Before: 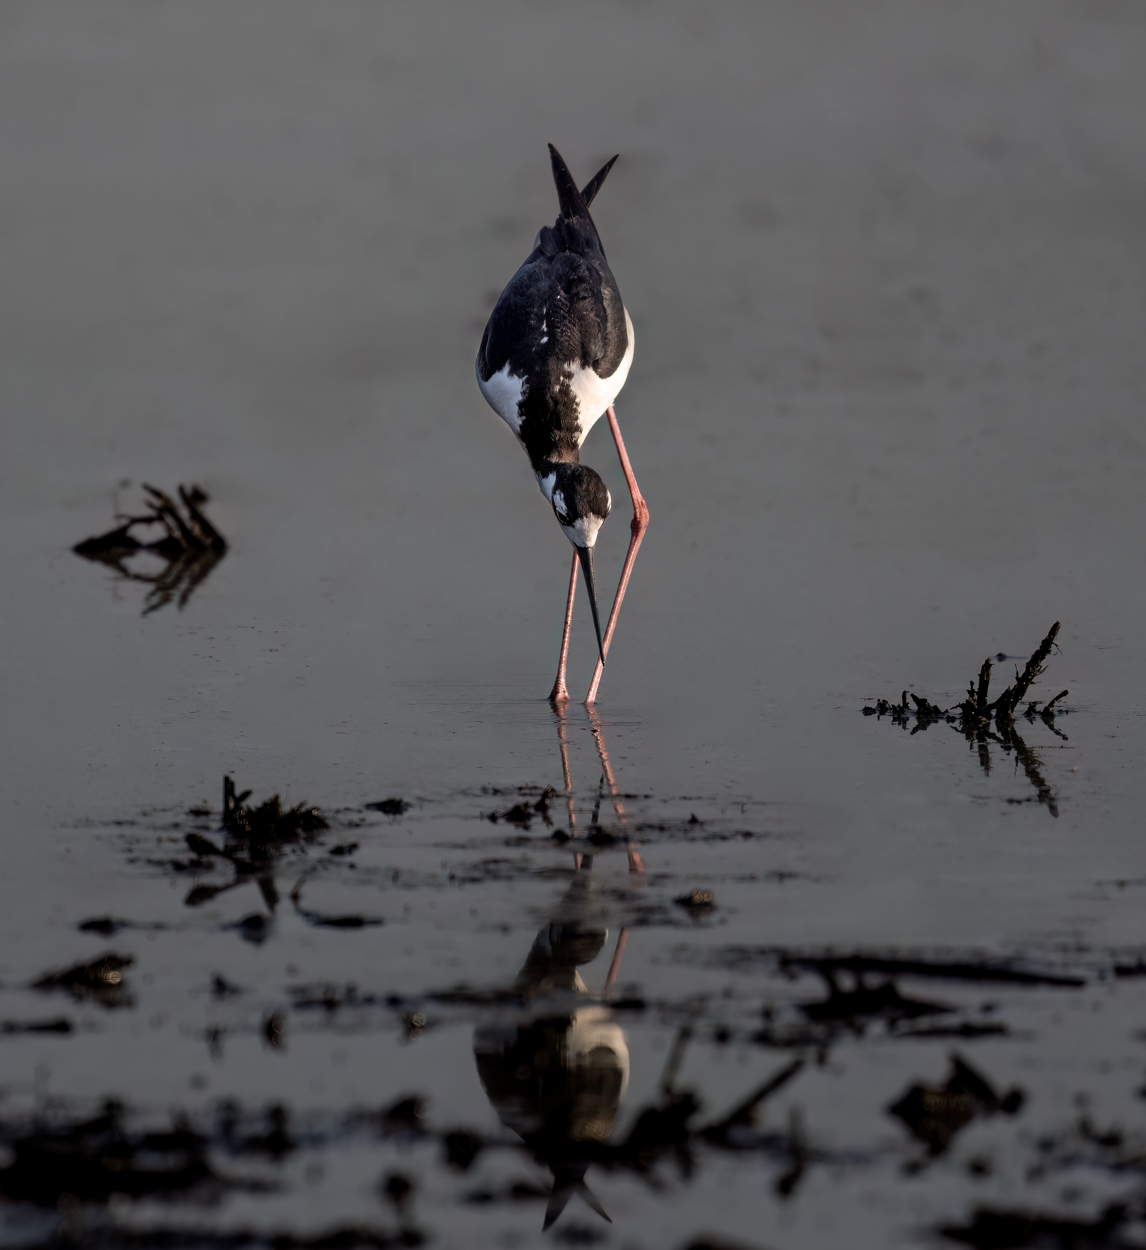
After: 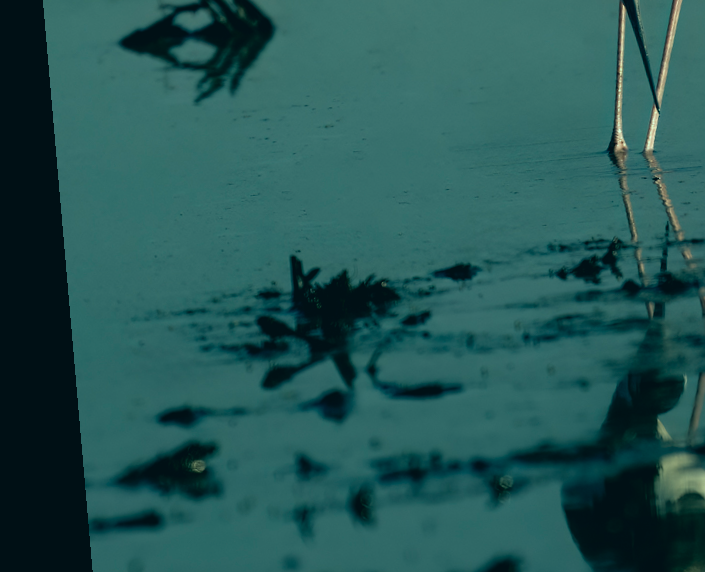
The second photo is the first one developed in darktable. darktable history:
color correction: highlights a* -20.08, highlights b* 9.8, shadows a* -20.4, shadows b* -10.76
rotate and perspective: rotation -4.98°, automatic cropping off
crop: top 44.483%, right 43.593%, bottom 12.892%
